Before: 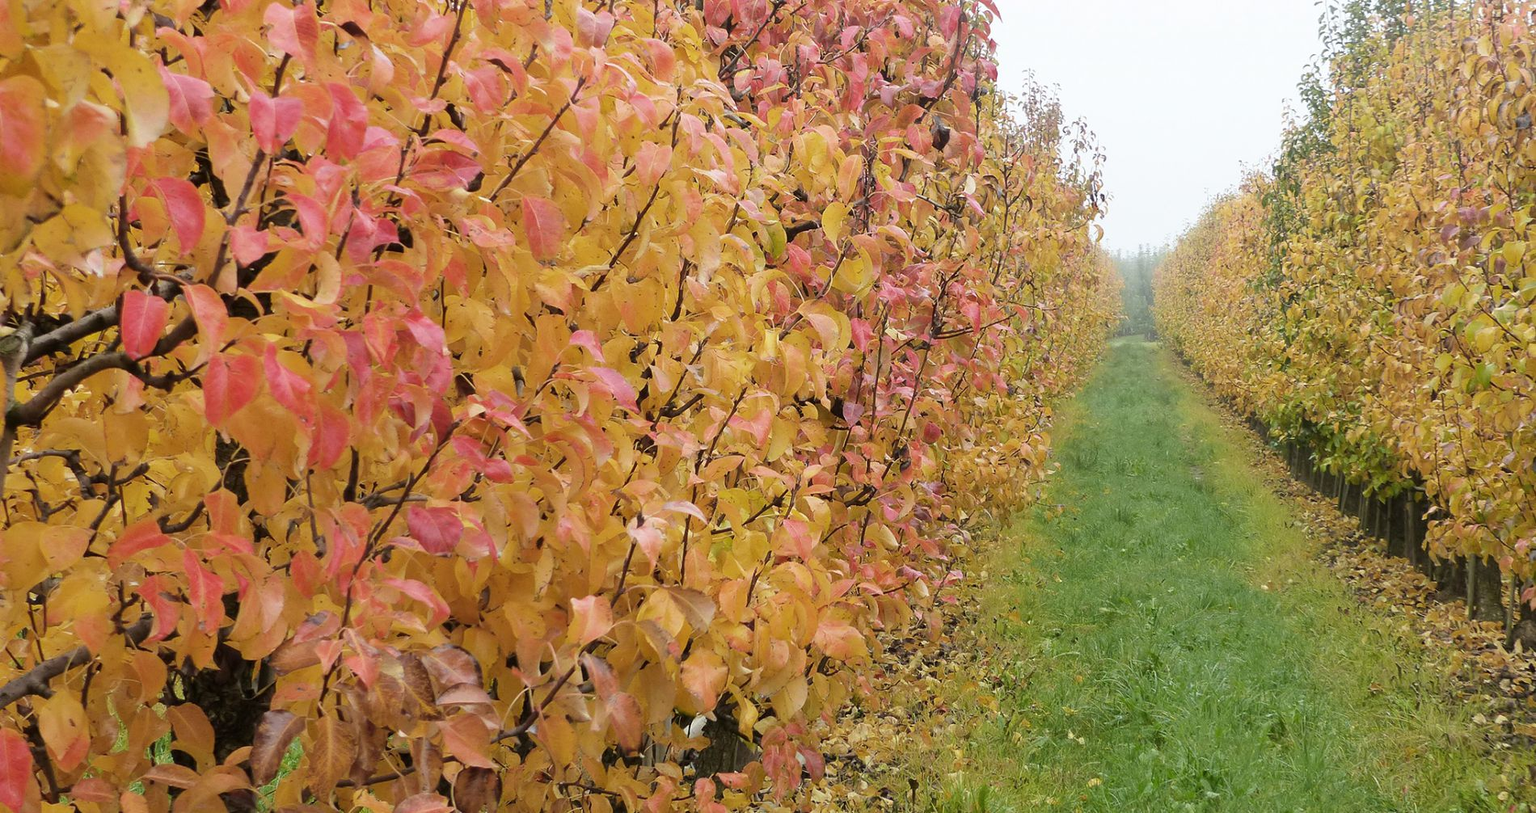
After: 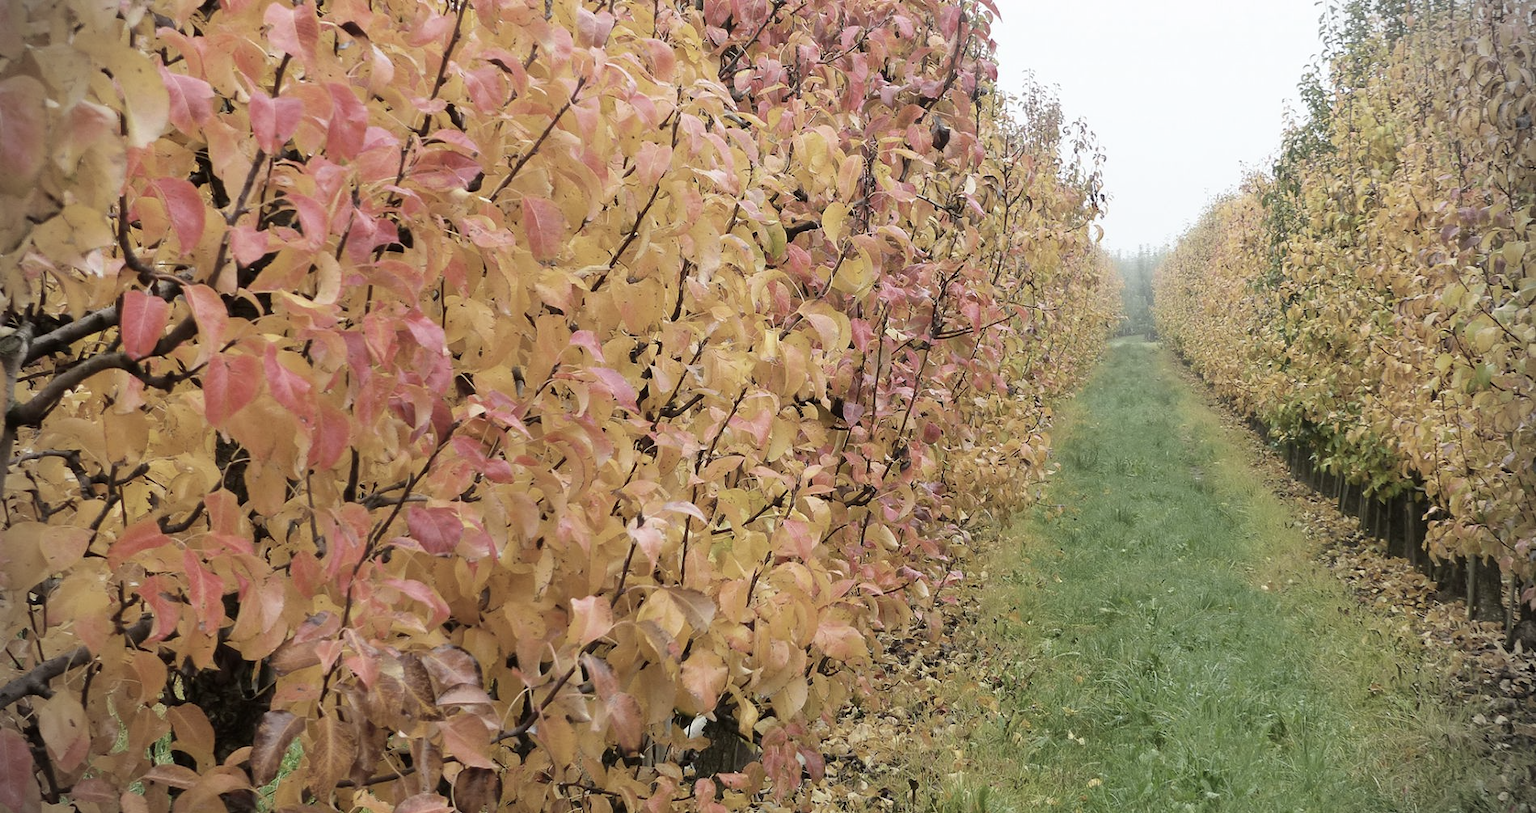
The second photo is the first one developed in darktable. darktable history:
contrast brightness saturation: contrast 0.1, saturation -0.36
vignetting: fall-off start 88.03%, fall-off radius 24.9%
